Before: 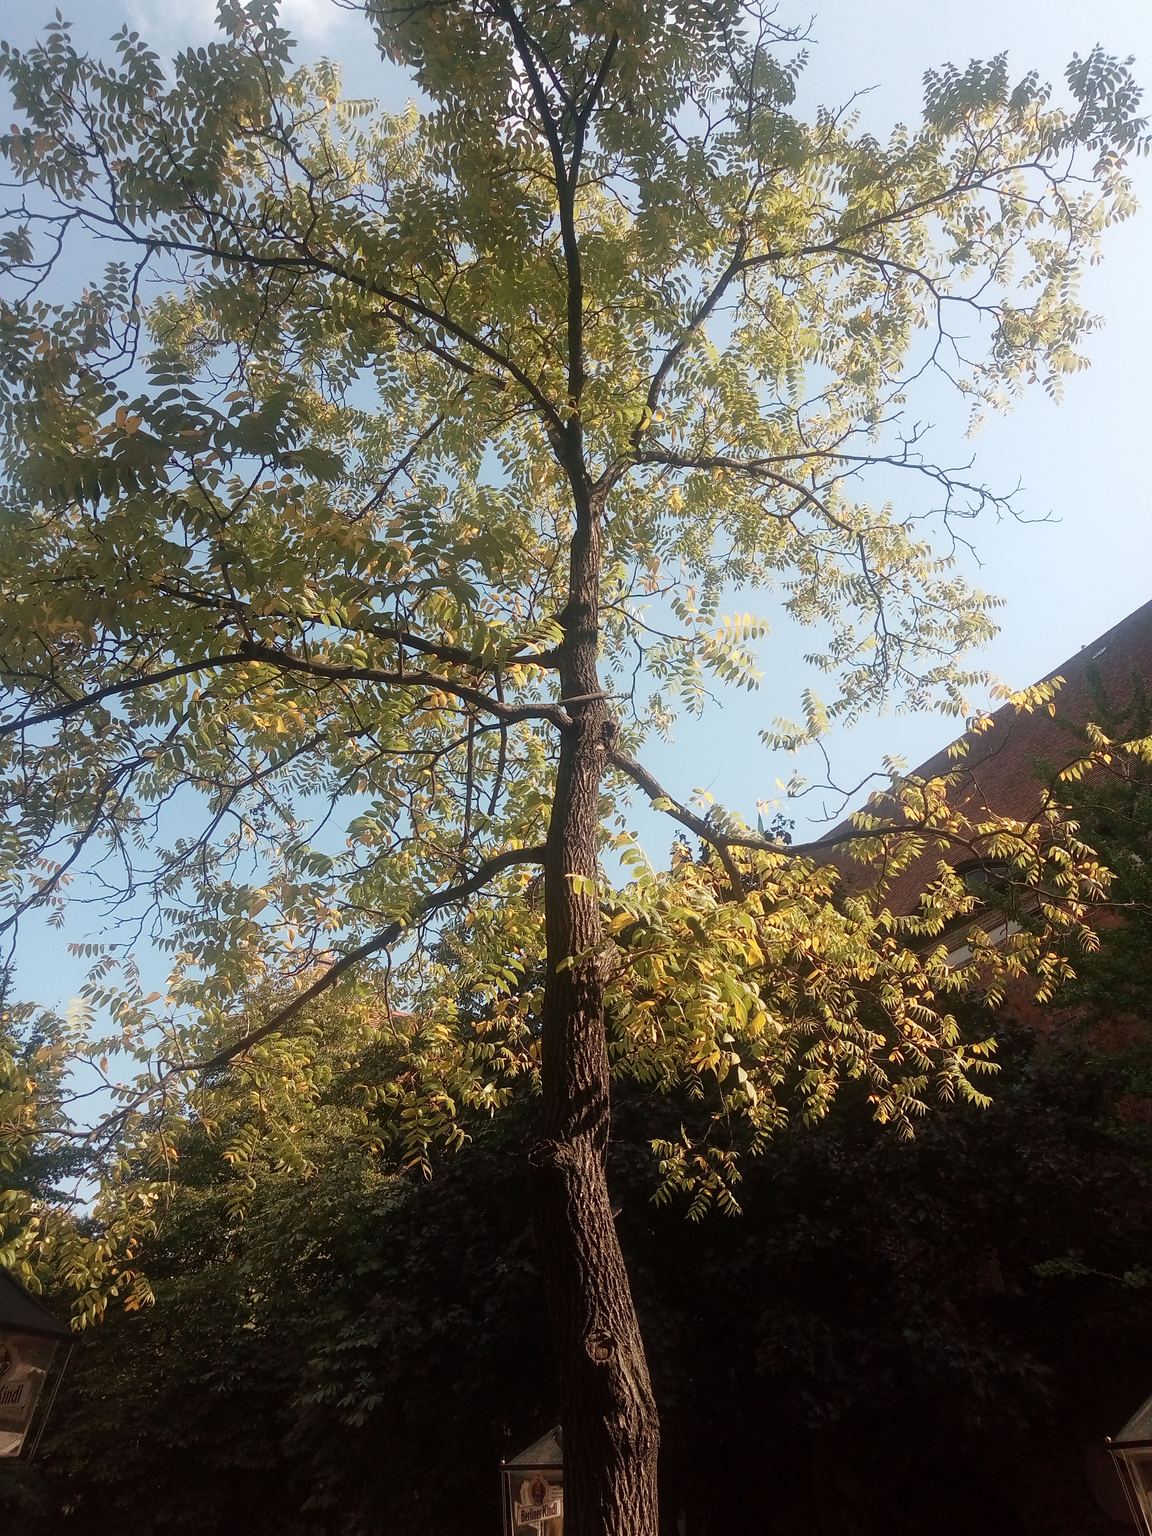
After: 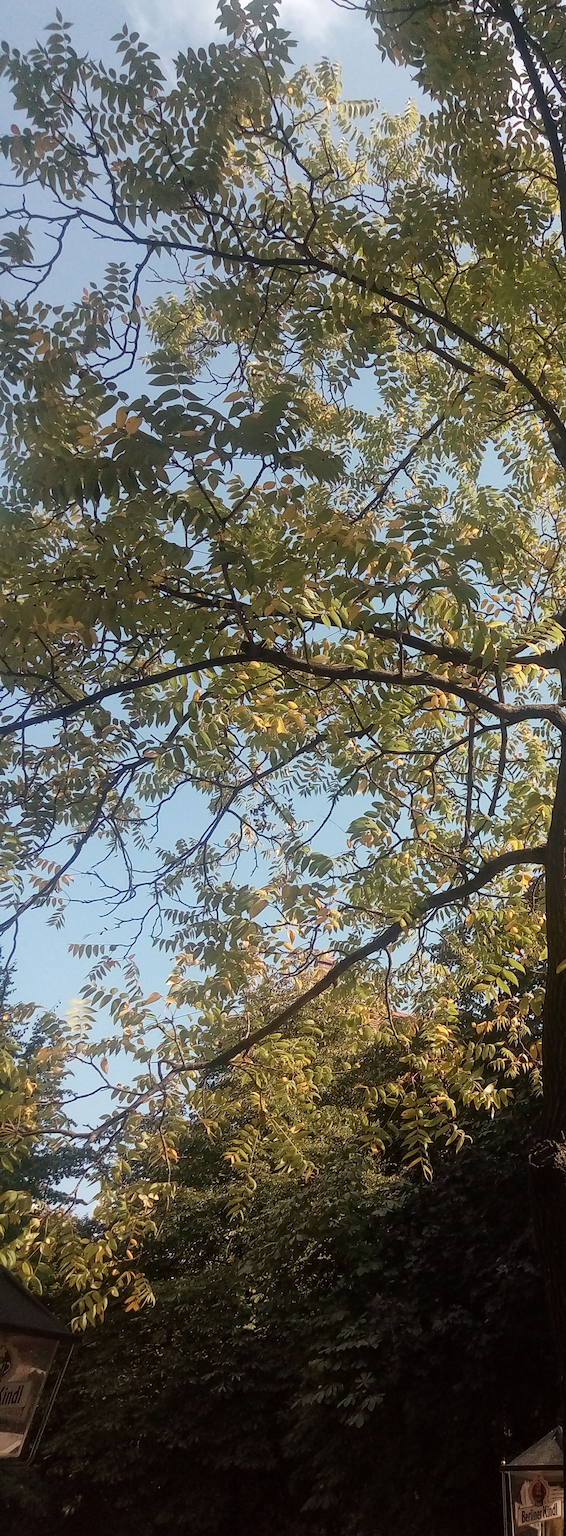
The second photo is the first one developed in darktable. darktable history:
local contrast: mode bilateral grid, contrast 20, coarseness 50, detail 120%, midtone range 0.2
crop and rotate: left 0%, top 0%, right 50.845%
